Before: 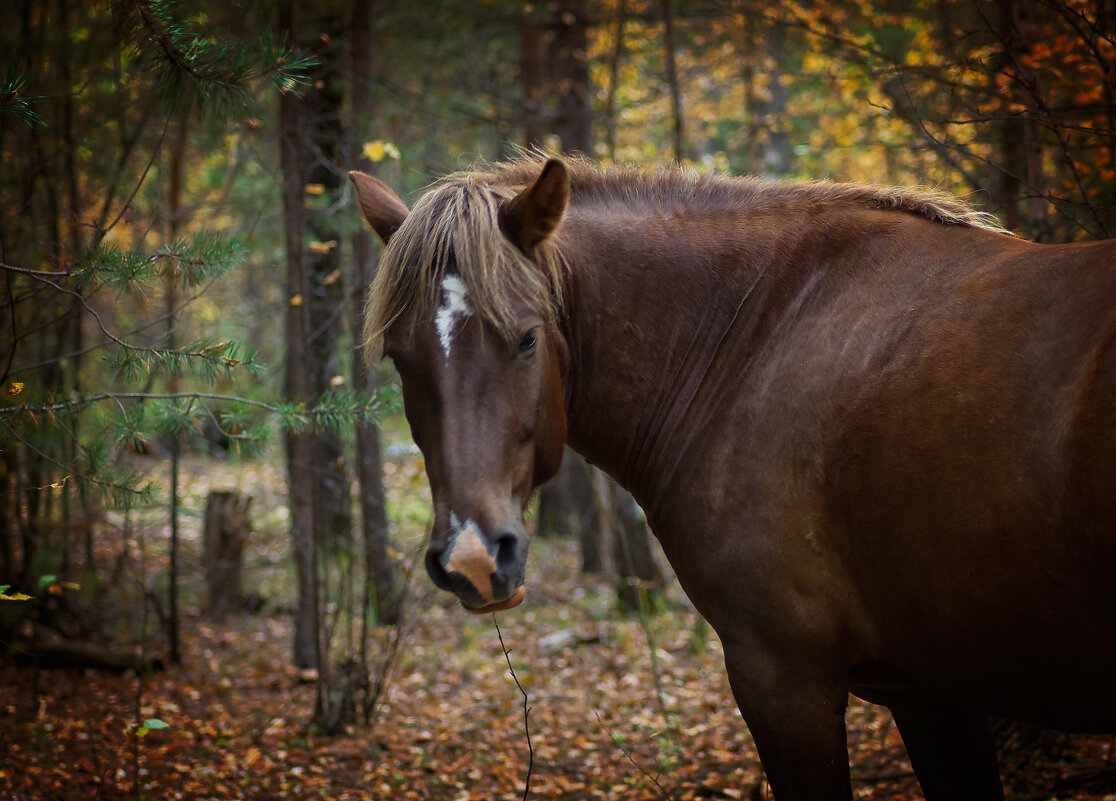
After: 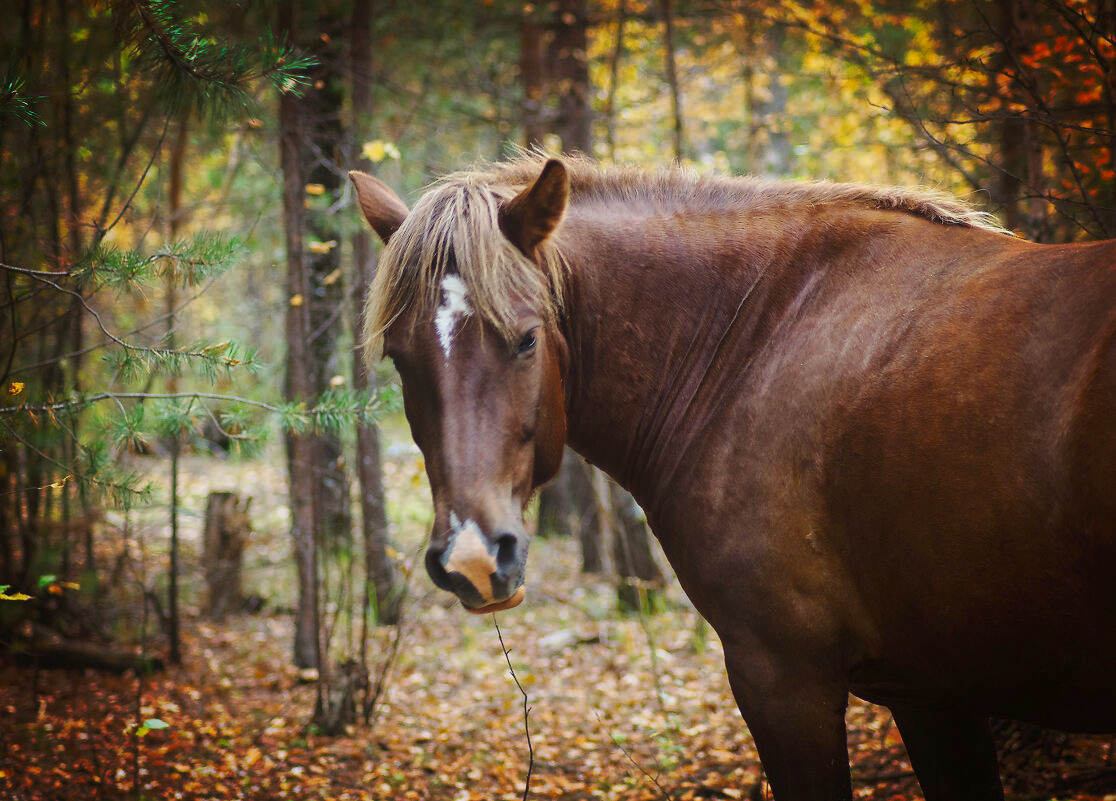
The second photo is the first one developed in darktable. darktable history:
contrast equalizer: y [[0.6 ×6], [0.55 ×6], [0 ×6], [0 ×6], [0 ×6]], mix -0.313
base curve: curves: ch0 [(0, 0) (0.025, 0.046) (0.112, 0.277) (0.467, 0.74) (0.814, 0.929) (1, 0.942)], preserve colors none
